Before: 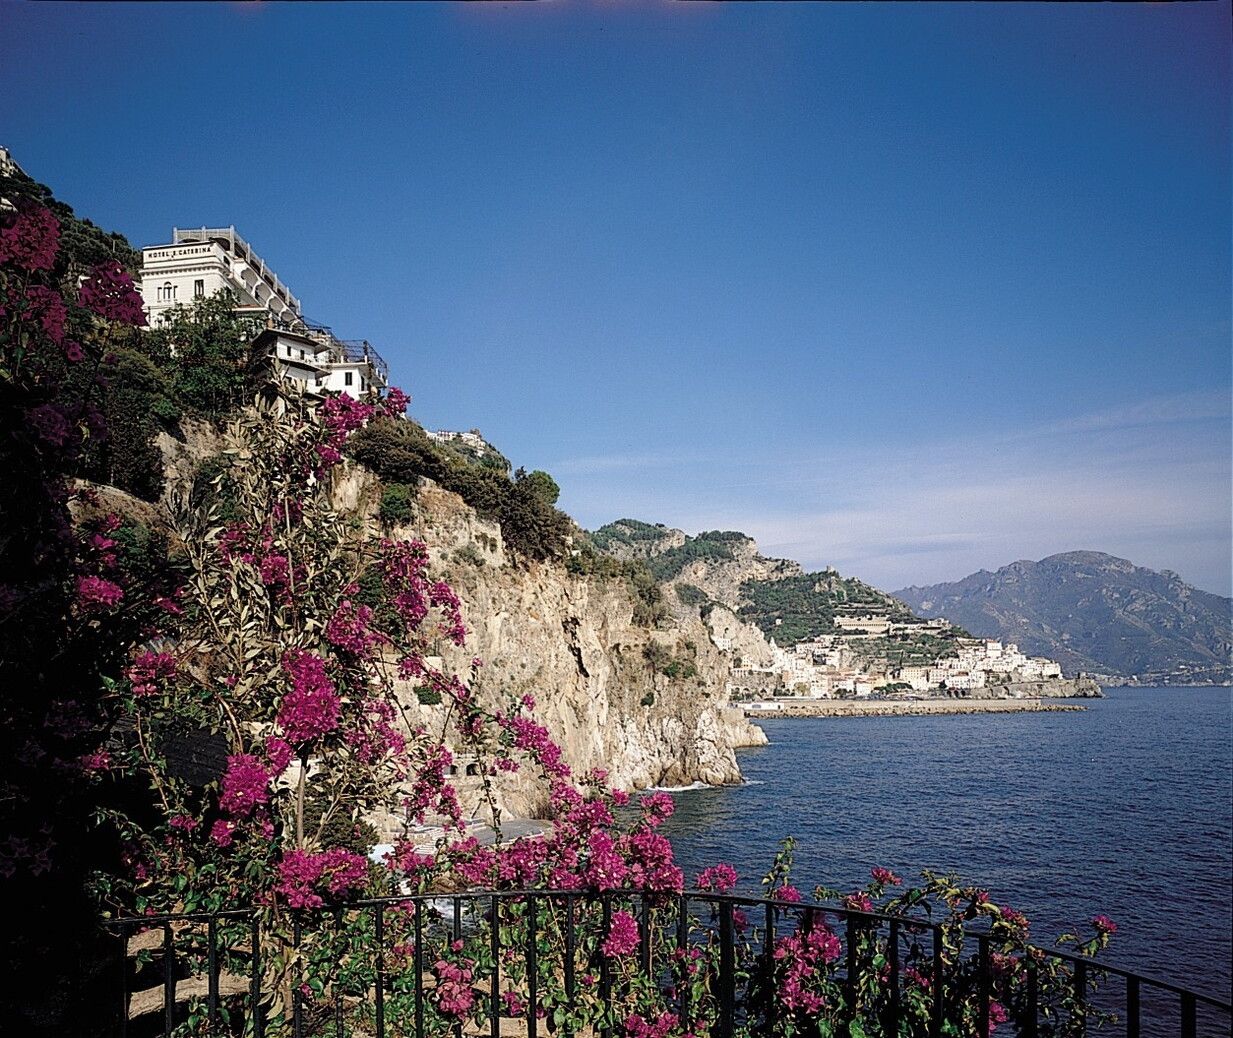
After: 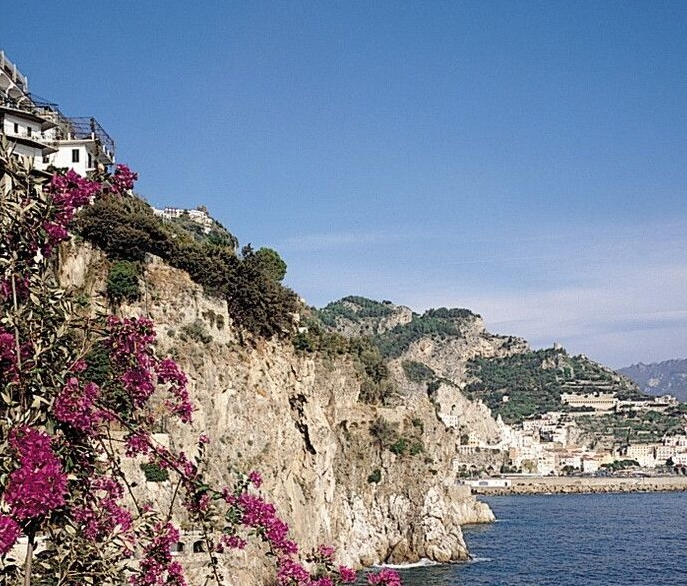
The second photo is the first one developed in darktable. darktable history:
crop and rotate: left 22.292%, top 21.484%, right 21.947%, bottom 22.006%
